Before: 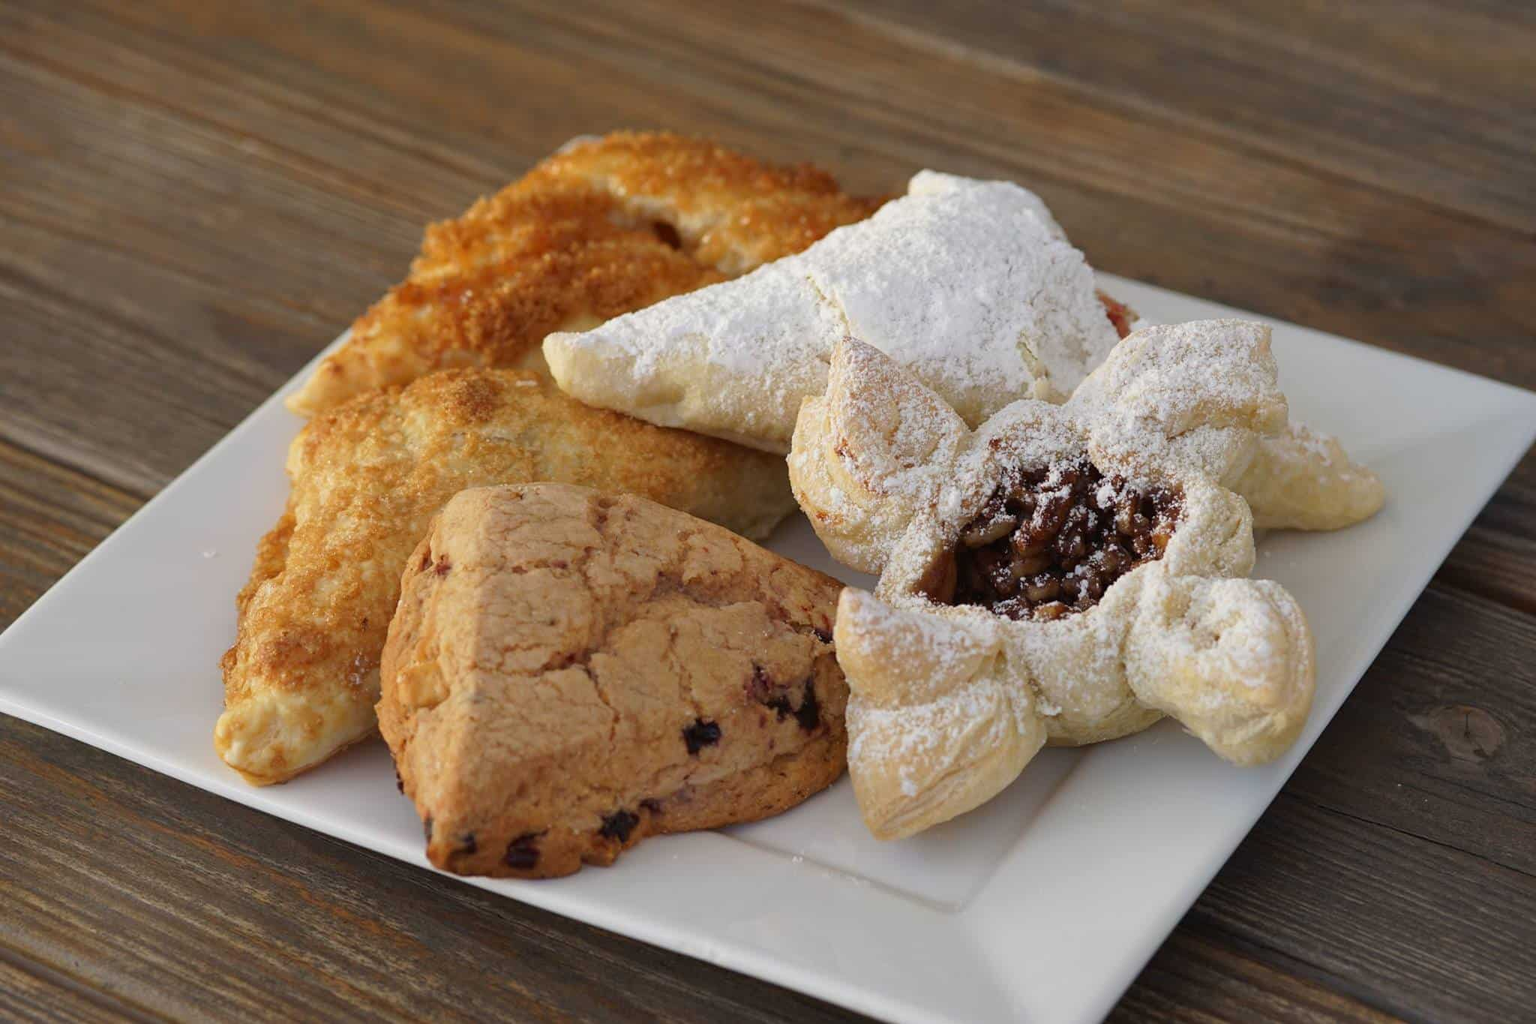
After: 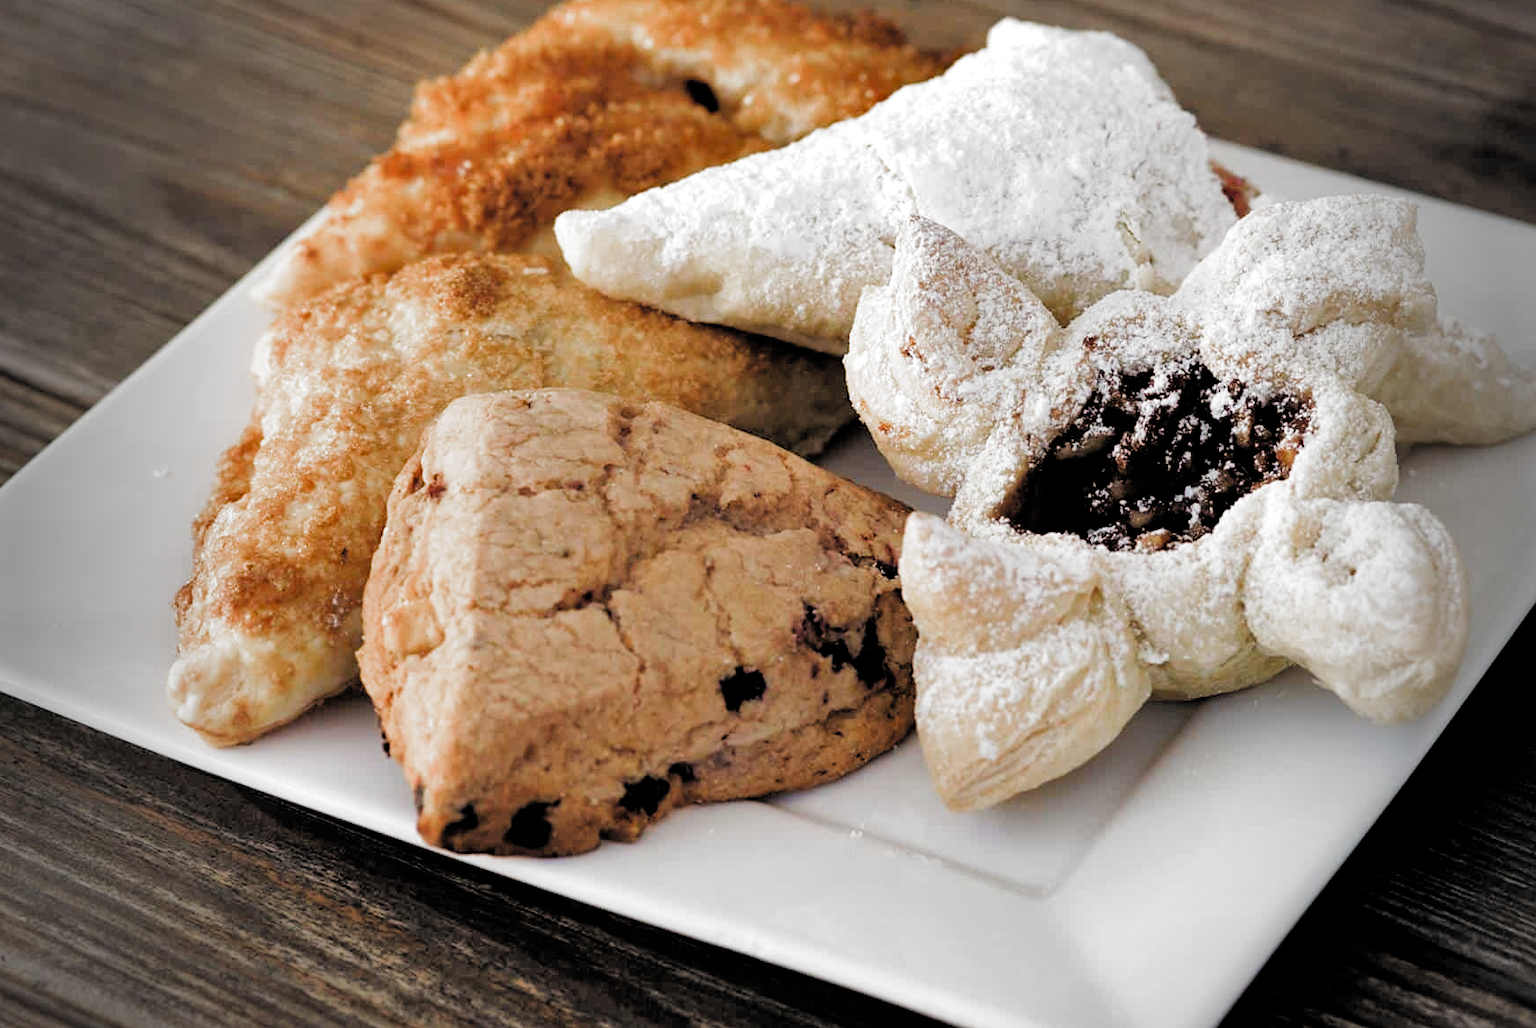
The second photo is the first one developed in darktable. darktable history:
vignetting: fall-off start 69.1%, fall-off radius 30.1%, width/height ratio 0.985, shape 0.84, unbound false
tone equalizer: -8 EV -0.776 EV, -7 EV -0.705 EV, -6 EV -0.635 EV, -5 EV -0.4 EV, -3 EV 0.391 EV, -2 EV 0.6 EV, -1 EV 0.677 EV, +0 EV 0.744 EV
filmic rgb: black relative exposure -3.69 EV, white relative exposure 2.75 EV, dynamic range scaling -5.68%, hardness 3.03, add noise in highlights 0.001, preserve chrominance luminance Y, color science v3 (2019), use custom middle-gray values true, contrast in highlights soft
crop and rotate: left 4.876%, top 15.126%, right 10.643%
shadows and highlights: soften with gaussian
